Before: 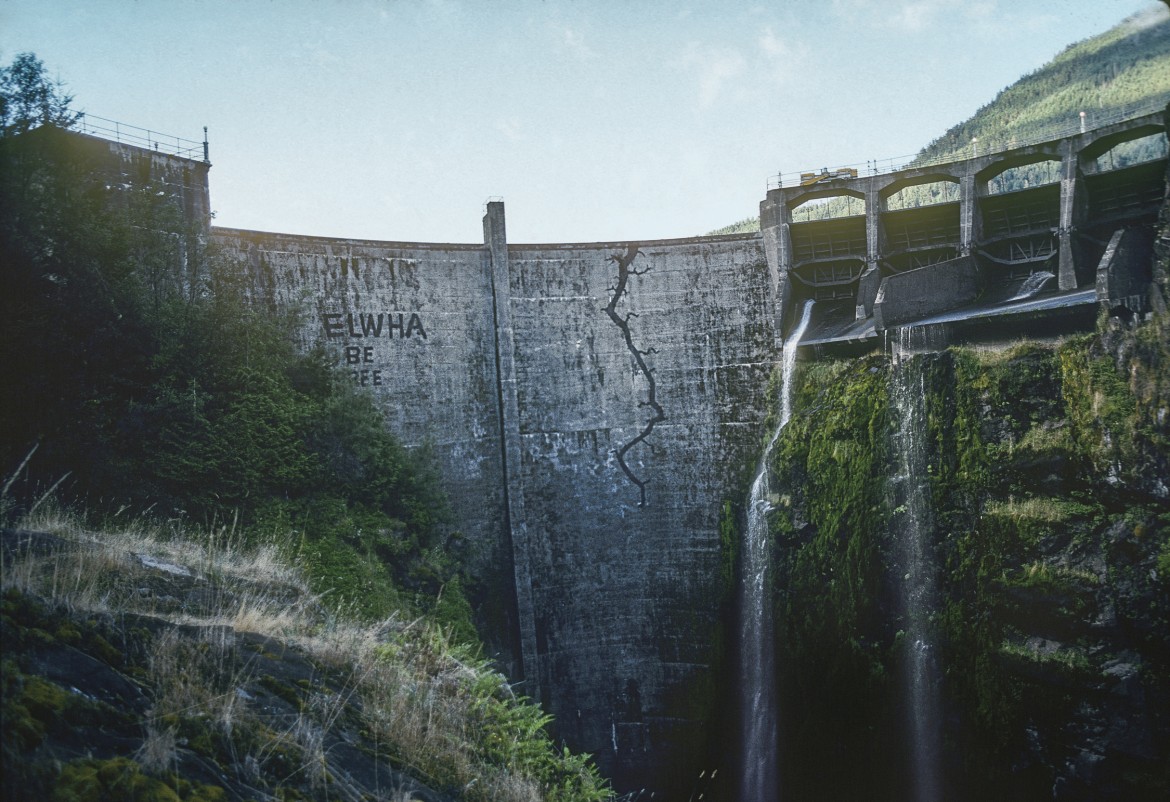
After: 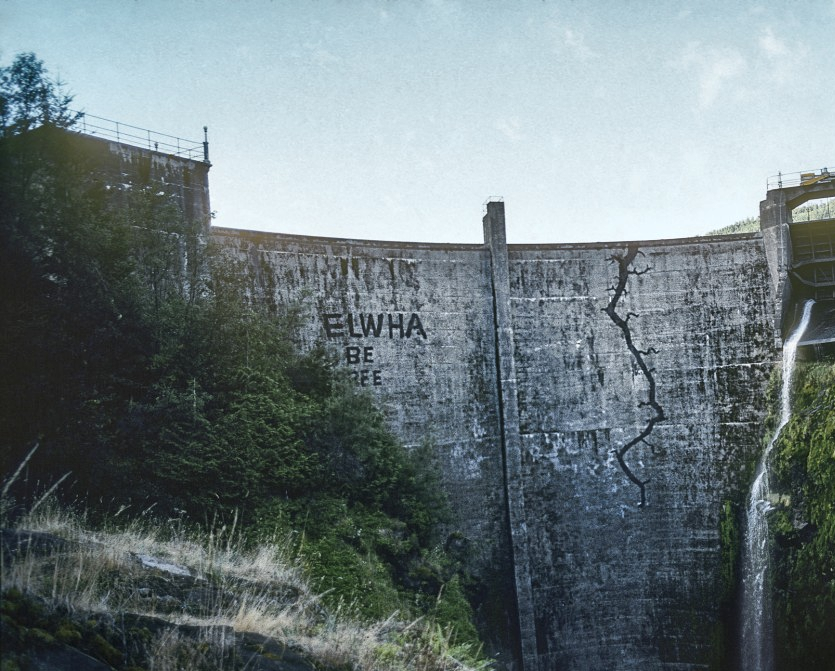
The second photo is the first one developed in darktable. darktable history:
local contrast: mode bilateral grid, contrast 25, coarseness 48, detail 152%, midtone range 0.2
crop: right 28.617%, bottom 16.277%
